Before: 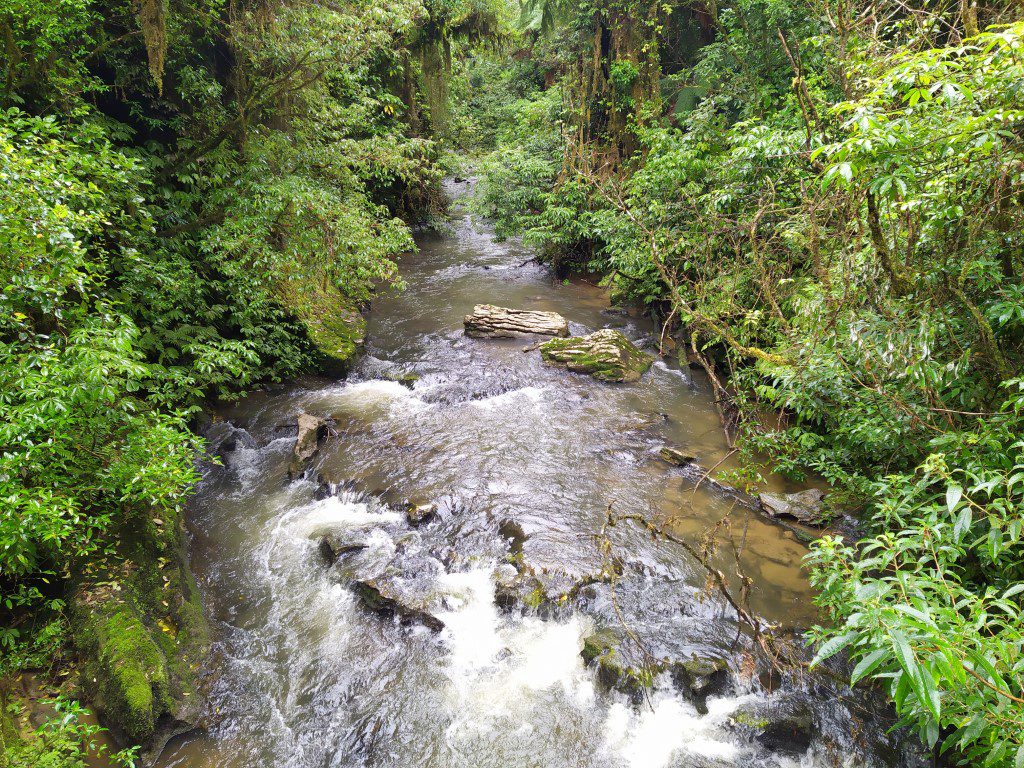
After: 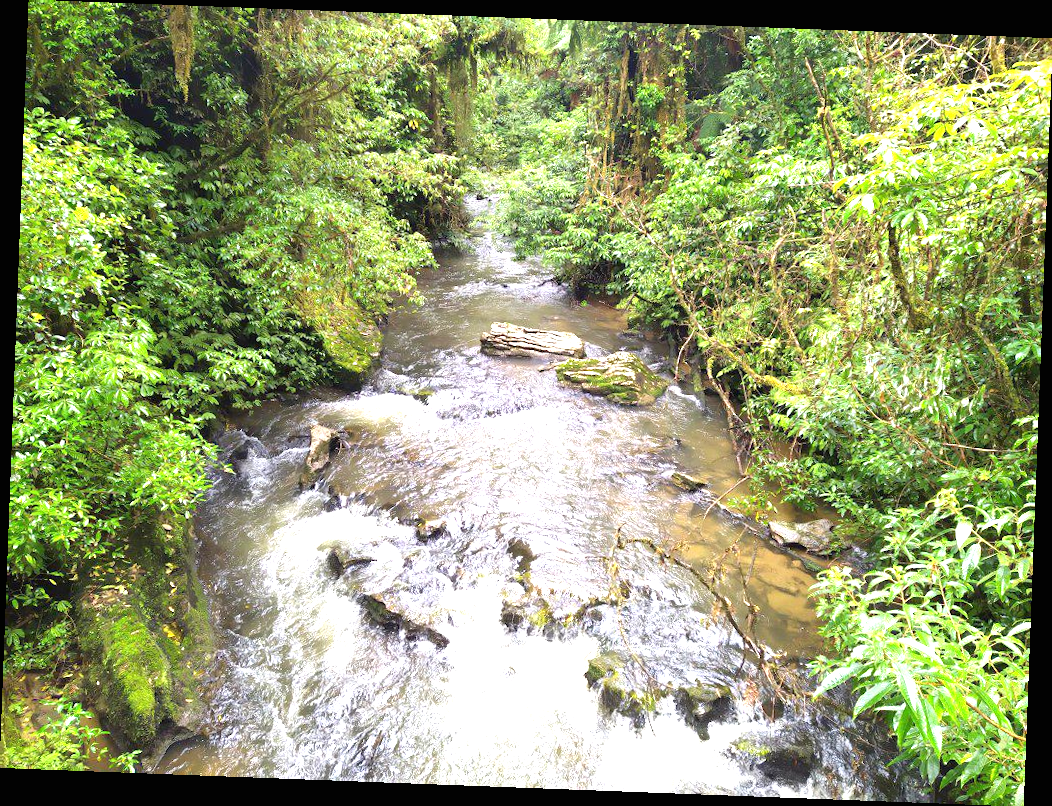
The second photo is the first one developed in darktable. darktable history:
exposure: black level correction 0, exposure 1.1 EV, compensate exposure bias true, compensate highlight preservation false
rotate and perspective: rotation 2.17°, automatic cropping off
